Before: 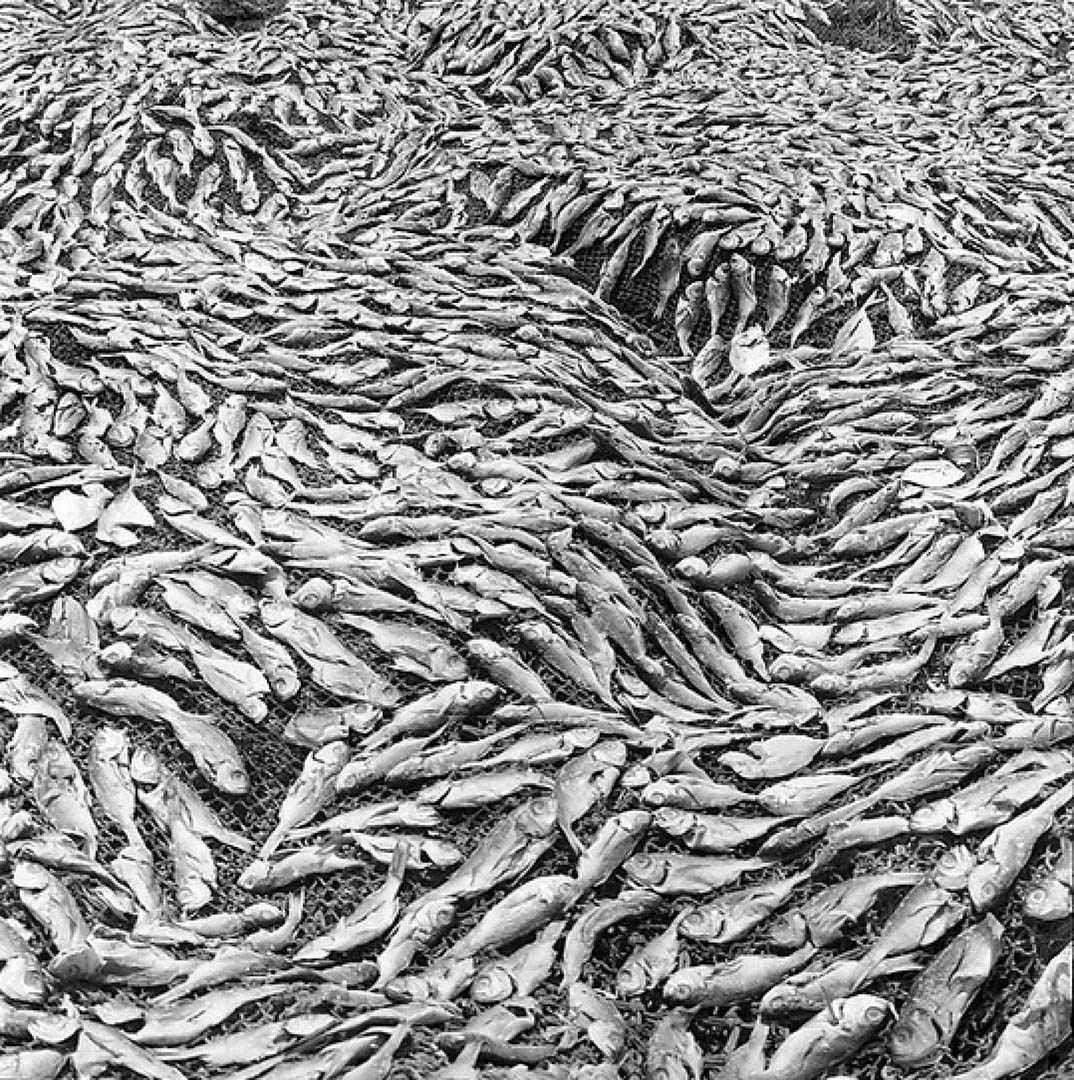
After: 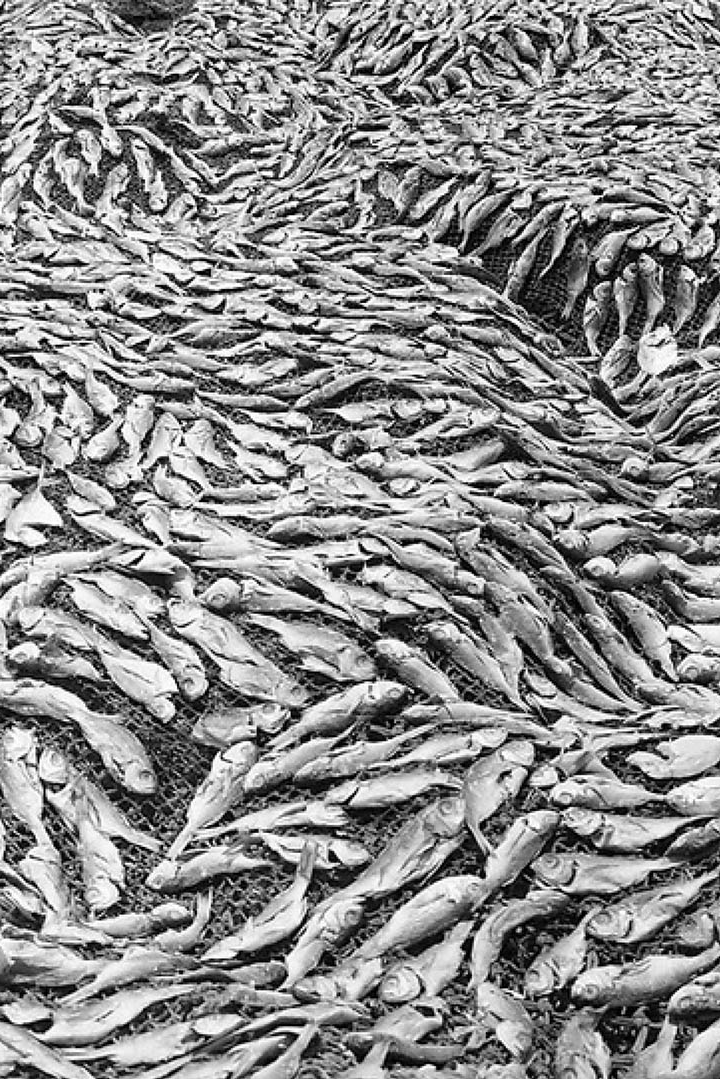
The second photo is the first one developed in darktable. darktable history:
crop and rotate: left 8.639%, right 24.239%
